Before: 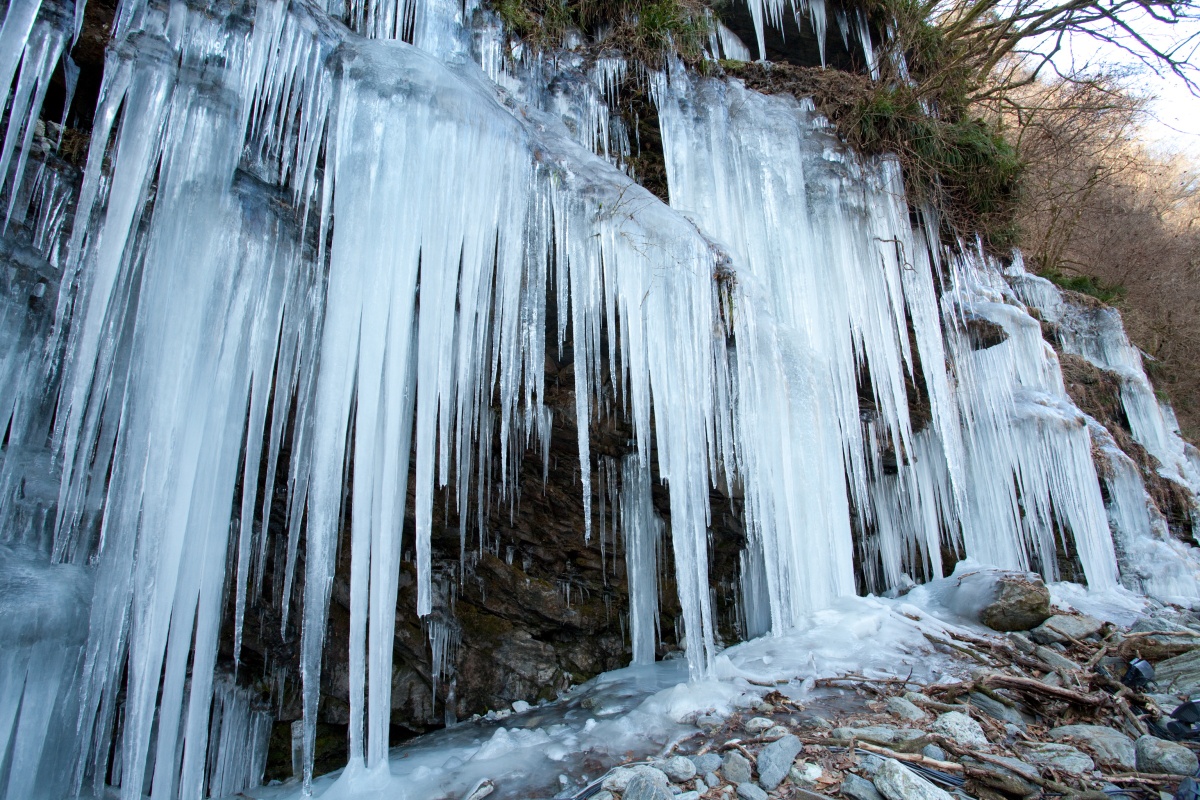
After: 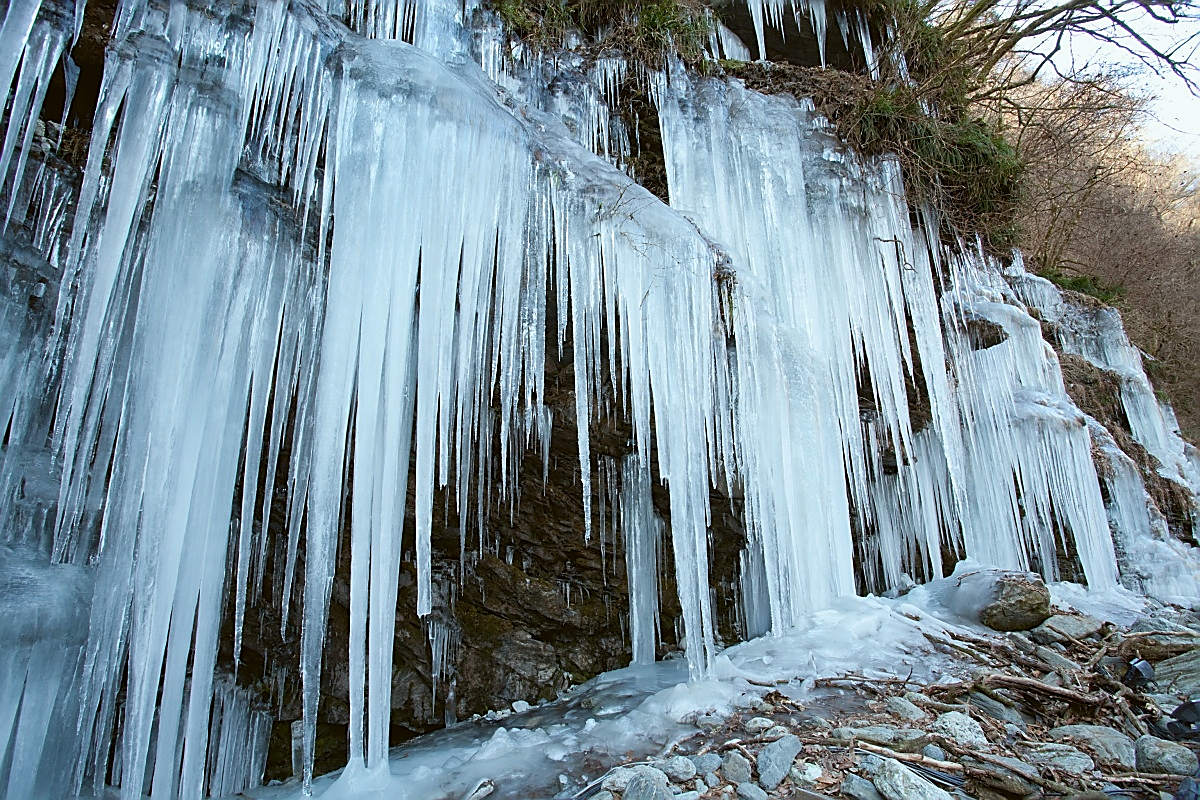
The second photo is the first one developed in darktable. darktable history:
color balance: lift [1.004, 1.002, 1.002, 0.998], gamma [1, 1.007, 1.002, 0.993], gain [1, 0.977, 1.013, 1.023], contrast -3.64%
sharpen: radius 1.4, amount 1.25, threshold 0.7
